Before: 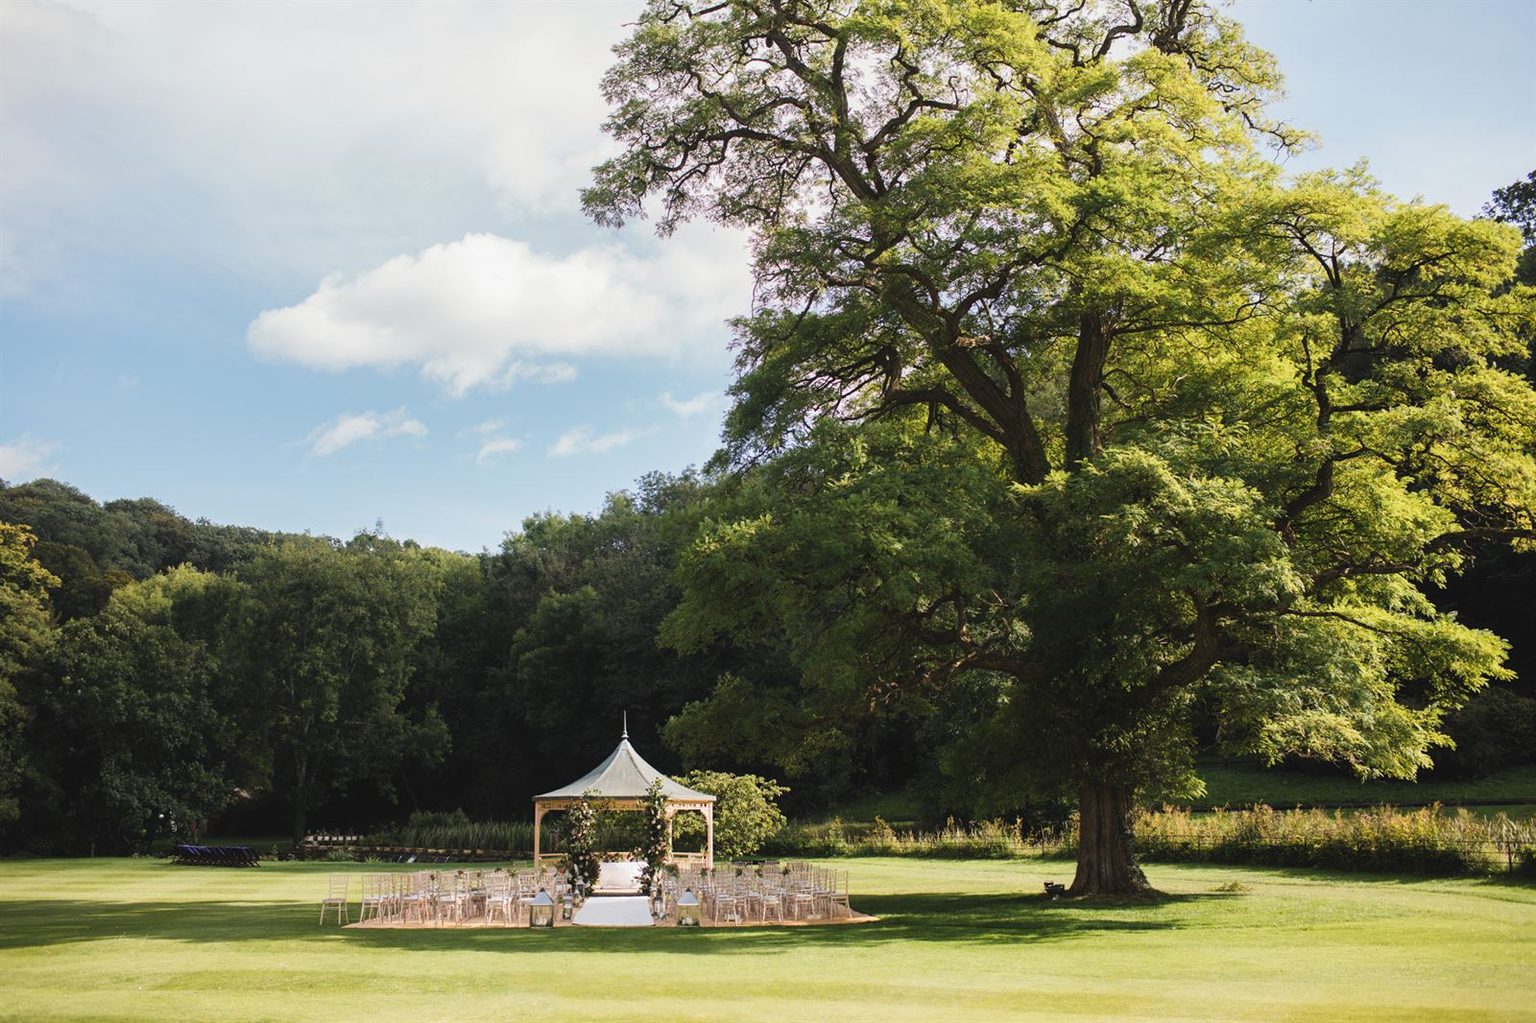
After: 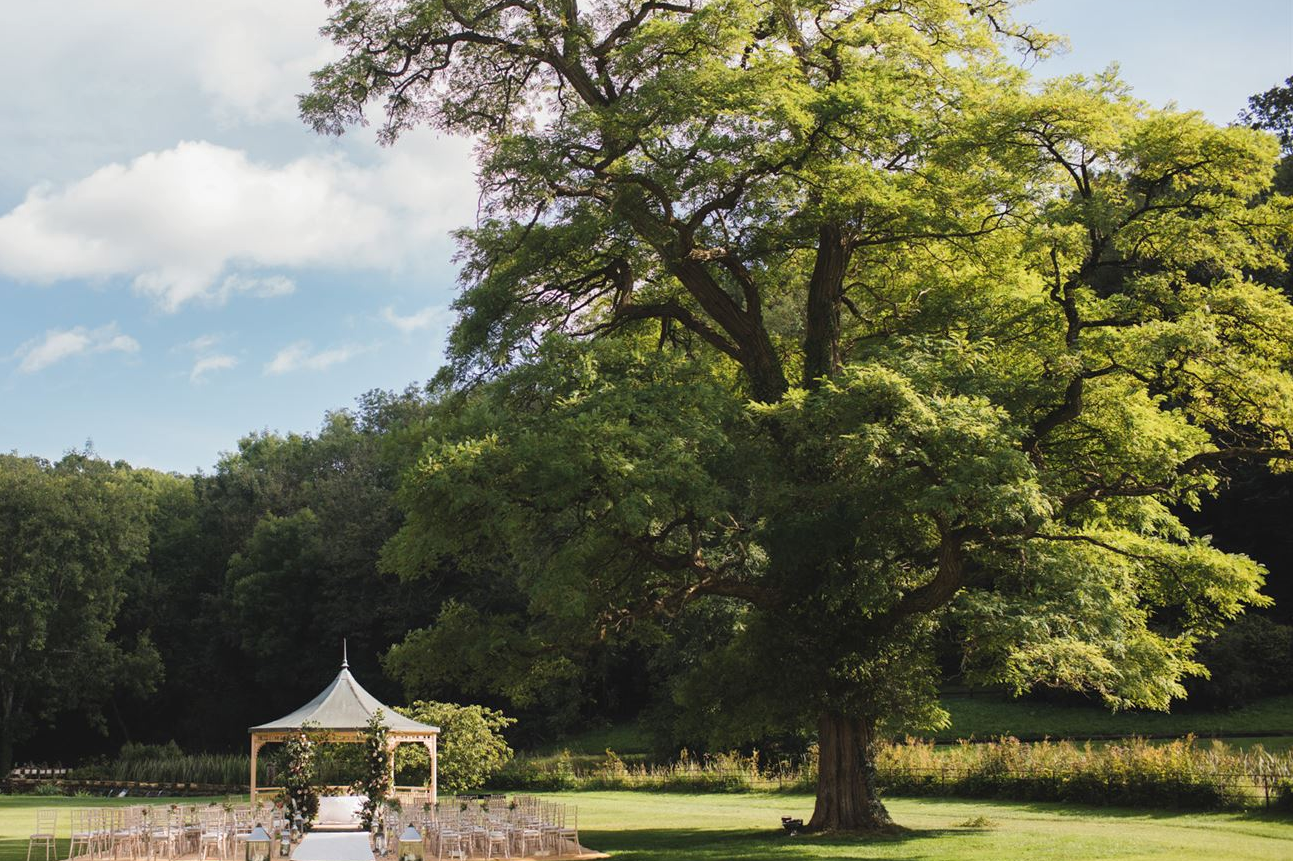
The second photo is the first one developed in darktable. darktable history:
shadows and highlights: shadows 25, highlights -25
crop: left 19.159%, top 9.58%, bottom 9.58%
